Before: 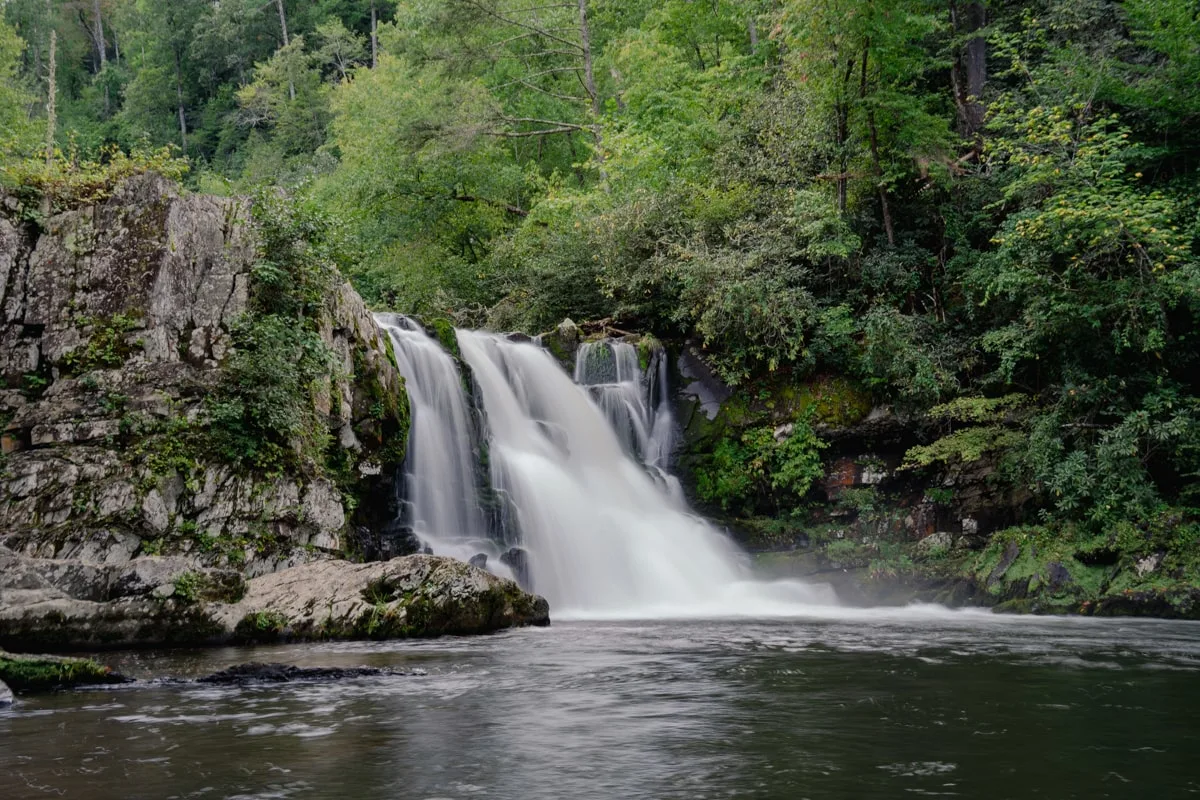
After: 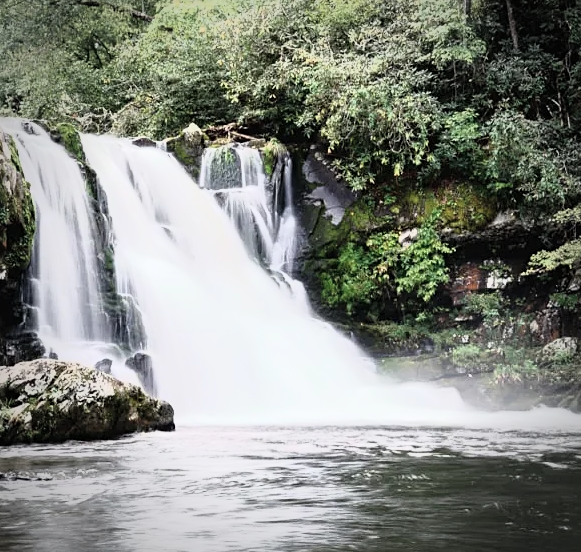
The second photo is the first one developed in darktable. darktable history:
vignetting: fall-off start 71.63%, unbound false
sharpen: amount 0.202
tone curve: curves: ch0 [(0, 0) (0.003, 0.005) (0.011, 0.018) (0.025, 0.041) (0.044, 0.072) (0.069, 0.113) (0.1, 0.163) (0.136, 0.221) (0.177, 0.289) (0.224, 0.366) (0.277, 0.452) (0.335, 0.546) (0.399, 0.65) (0.468, 0.763) (0.543, 0.885) (0.623, 0.93) (0.709, 0.946) (0.801, 0.963) (0.898, 0.981) (1, 1)], color space Lab, independent channels, preserve colors none
crop: left 31.325%, top 24.388%, right 20.246%, bottom 6.515%
